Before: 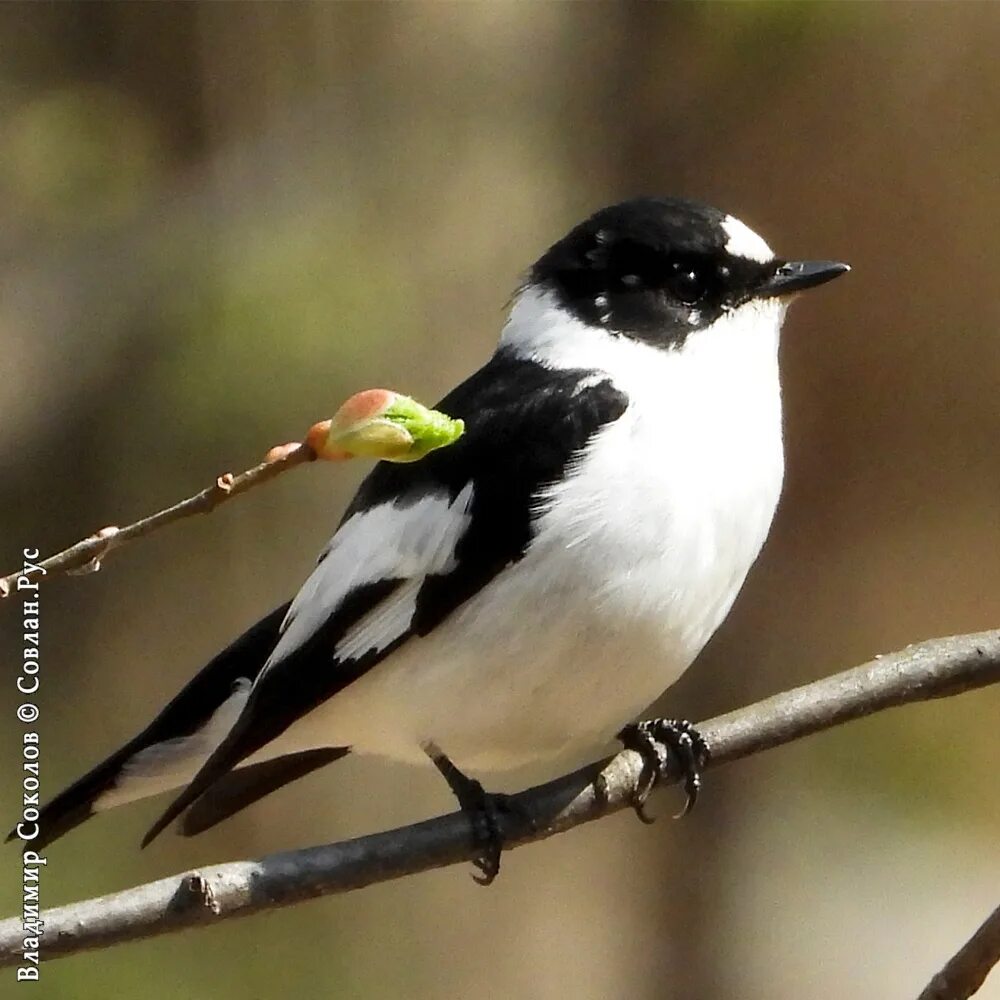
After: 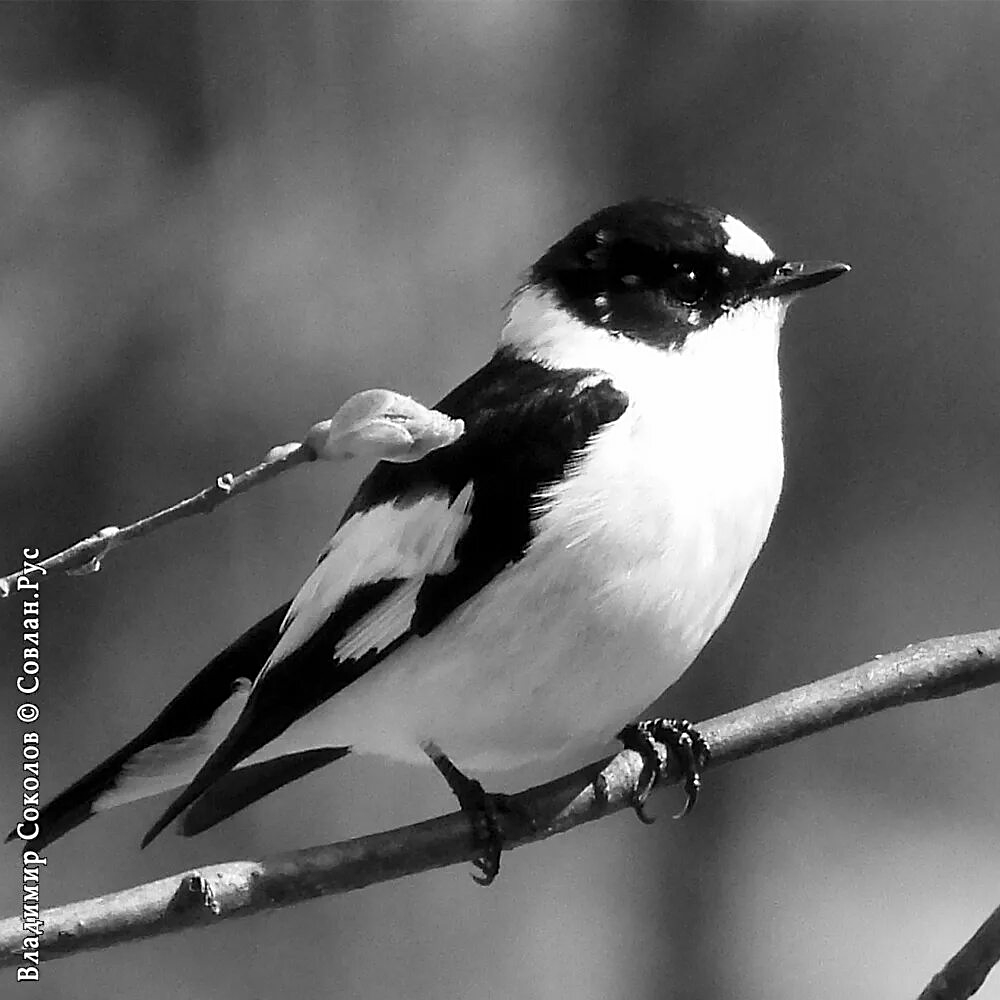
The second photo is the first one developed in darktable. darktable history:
monochrome: on, module defaults
sharpen: on, module defaults
white balance: red 0.976, blue 1.04
